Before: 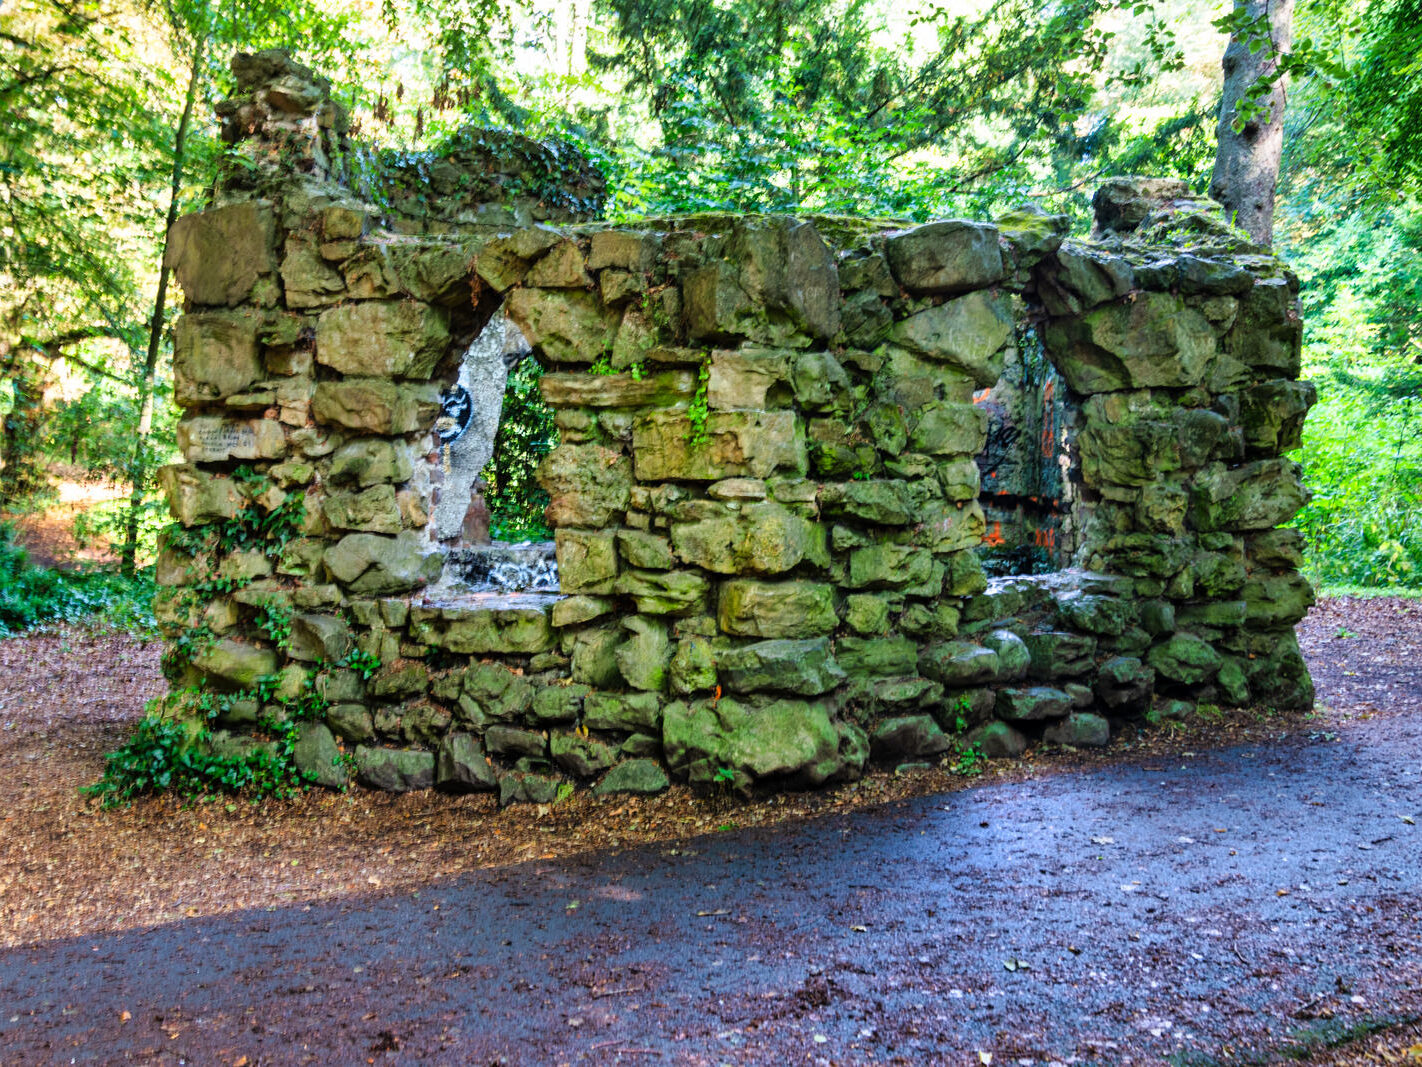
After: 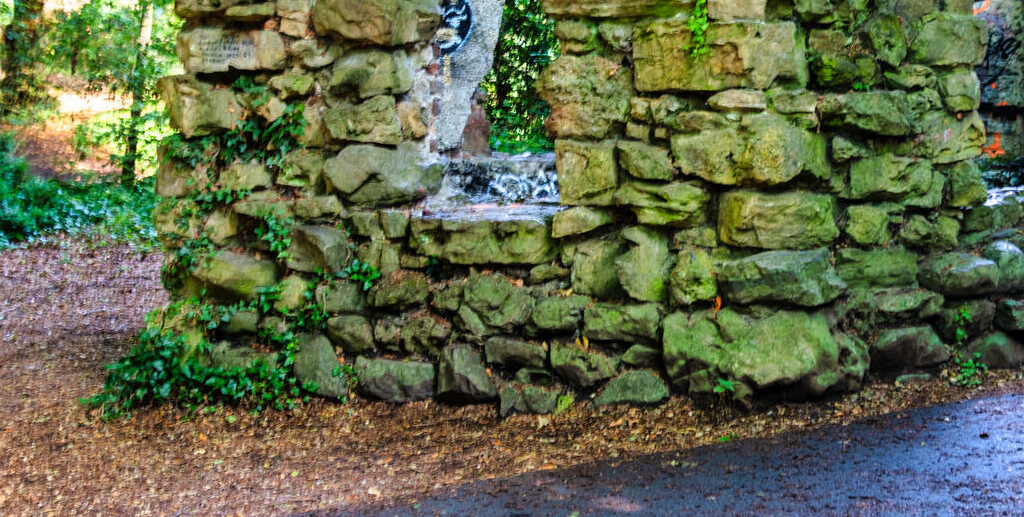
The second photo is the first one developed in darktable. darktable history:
crop: top 36.498%, right 27.964%, bottom 14.995%
shadows and highlights: shadows 35, highlights -35, soften with gaussian
